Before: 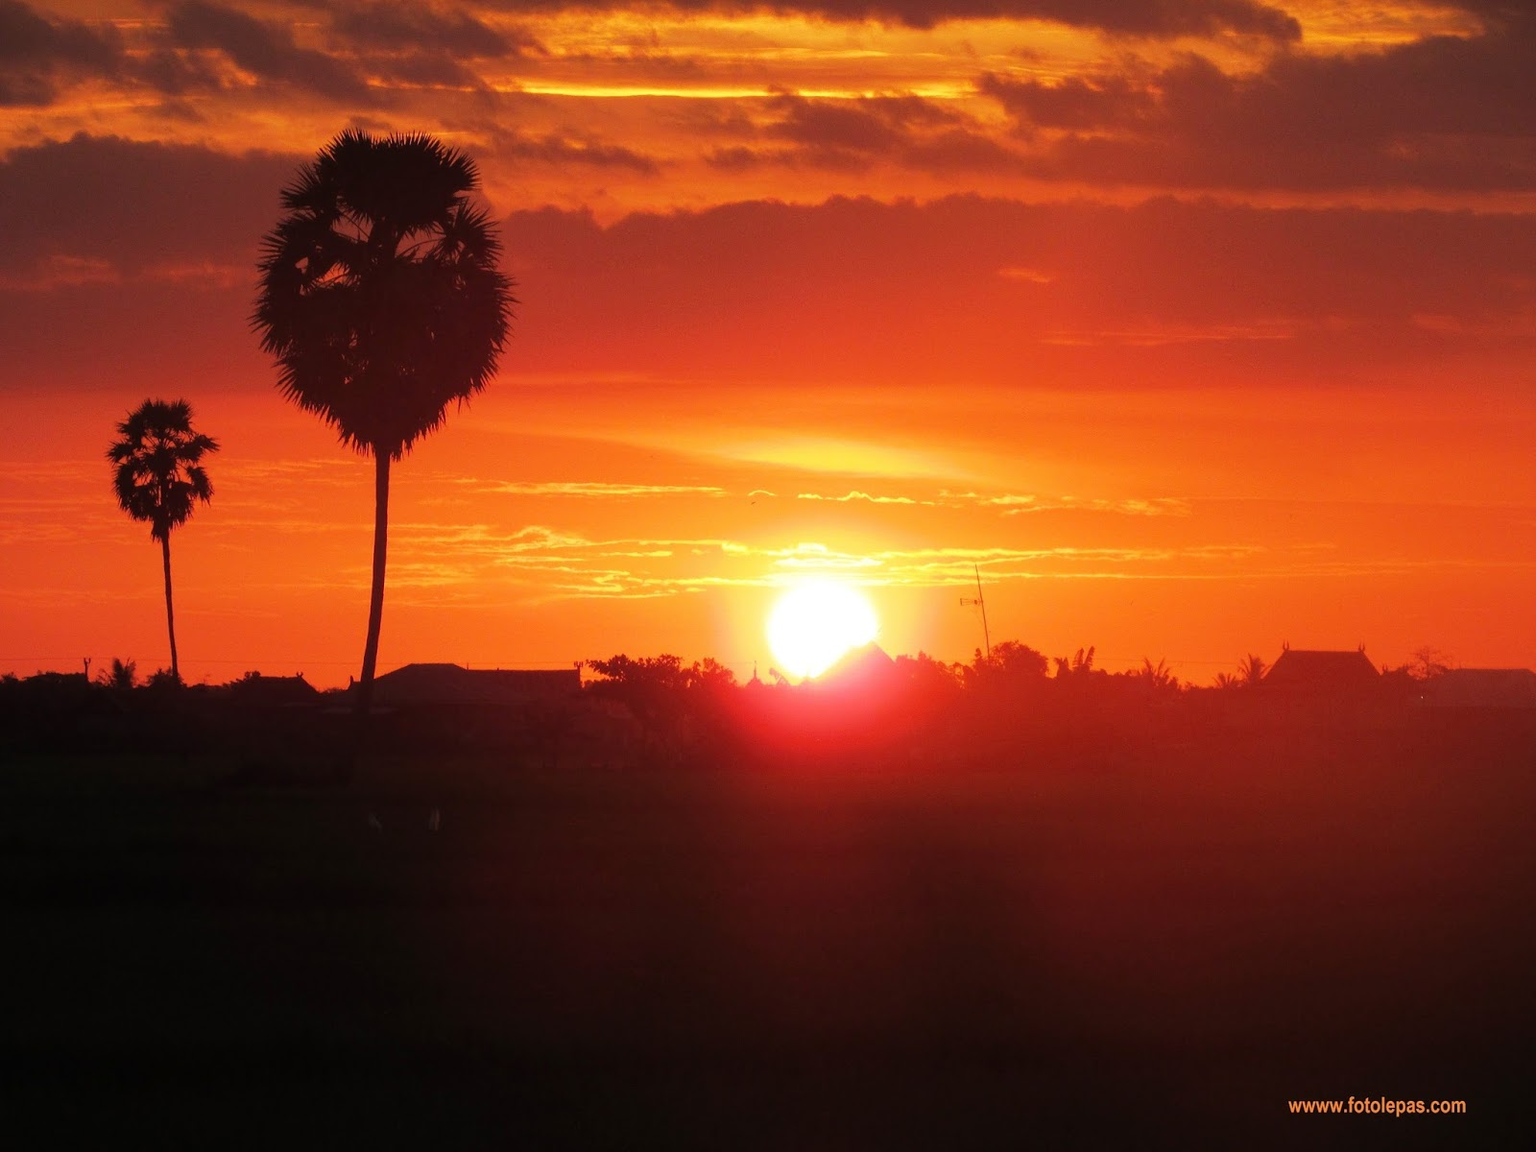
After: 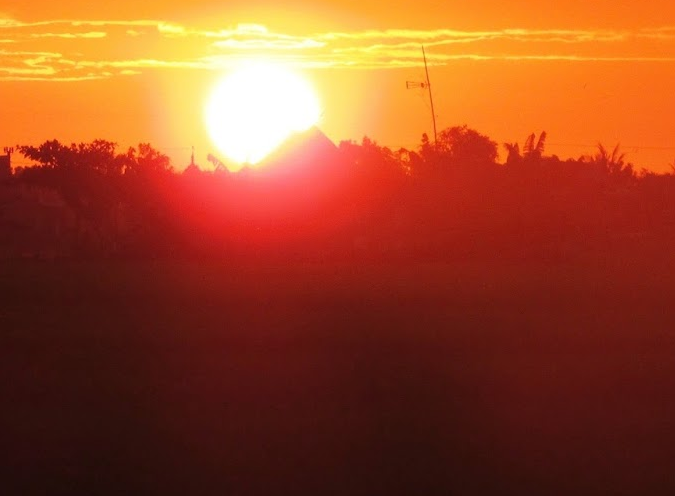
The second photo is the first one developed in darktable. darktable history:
crop: left 37.184%, top 45.225%, right 20.614%, bottom 13.374%
